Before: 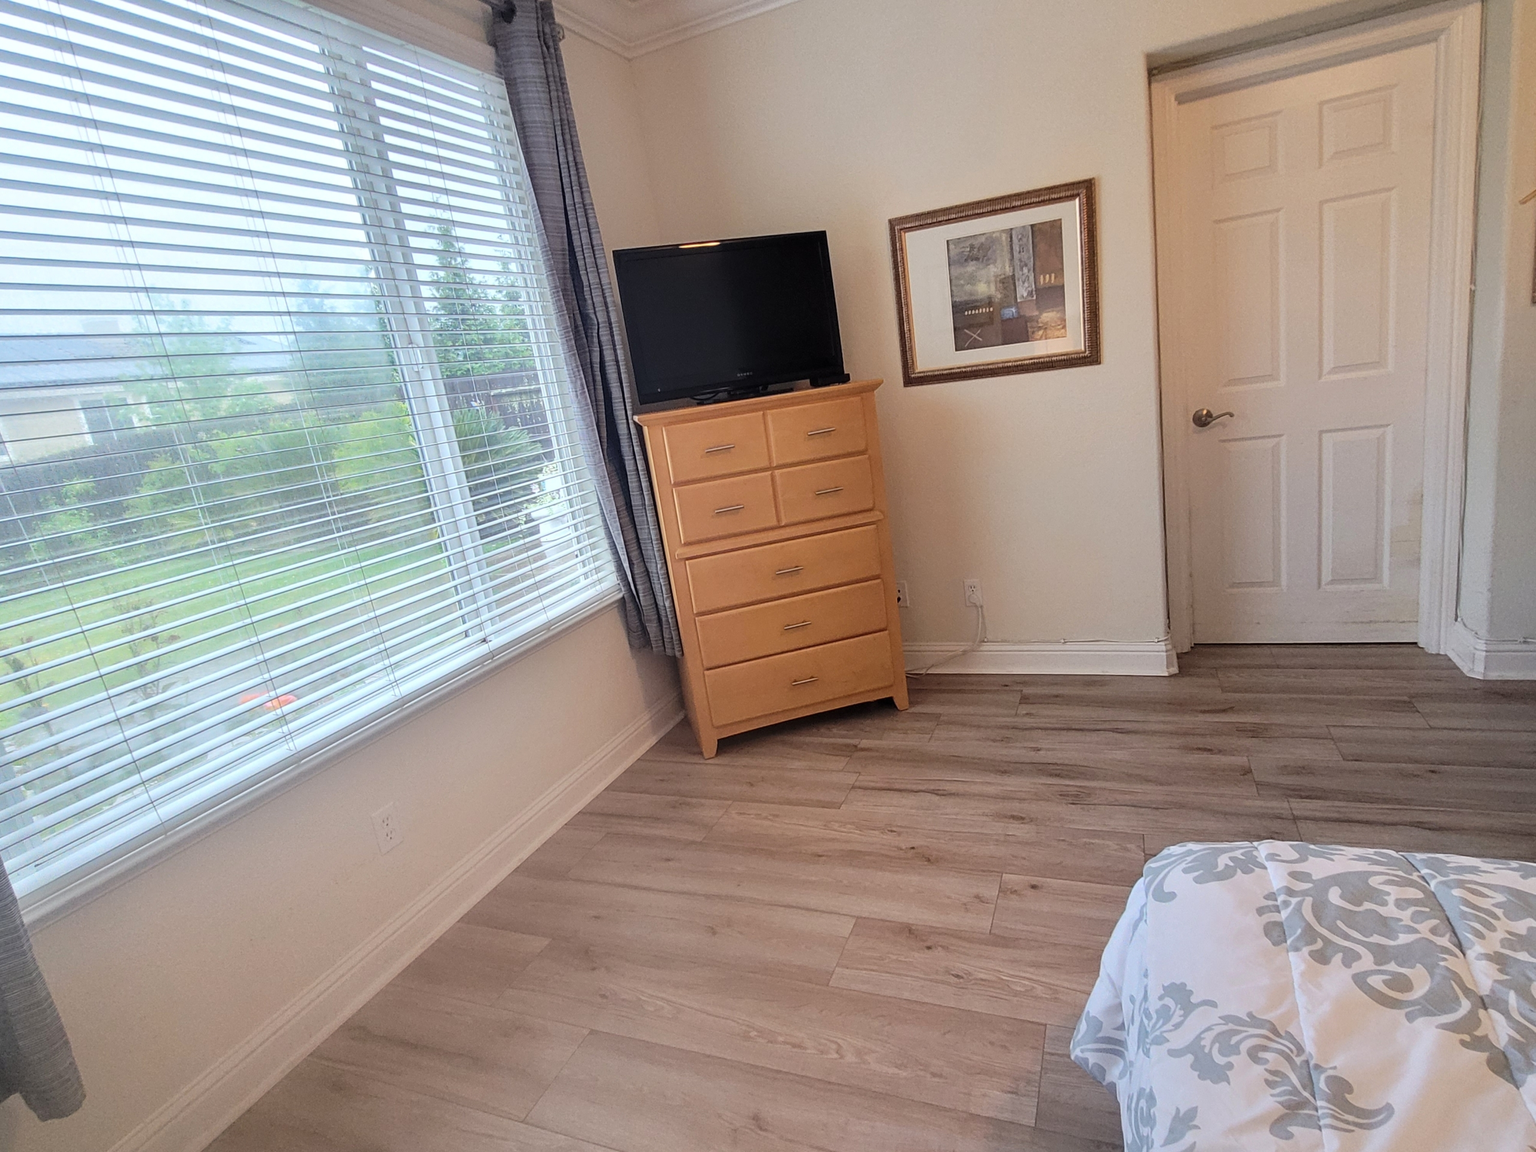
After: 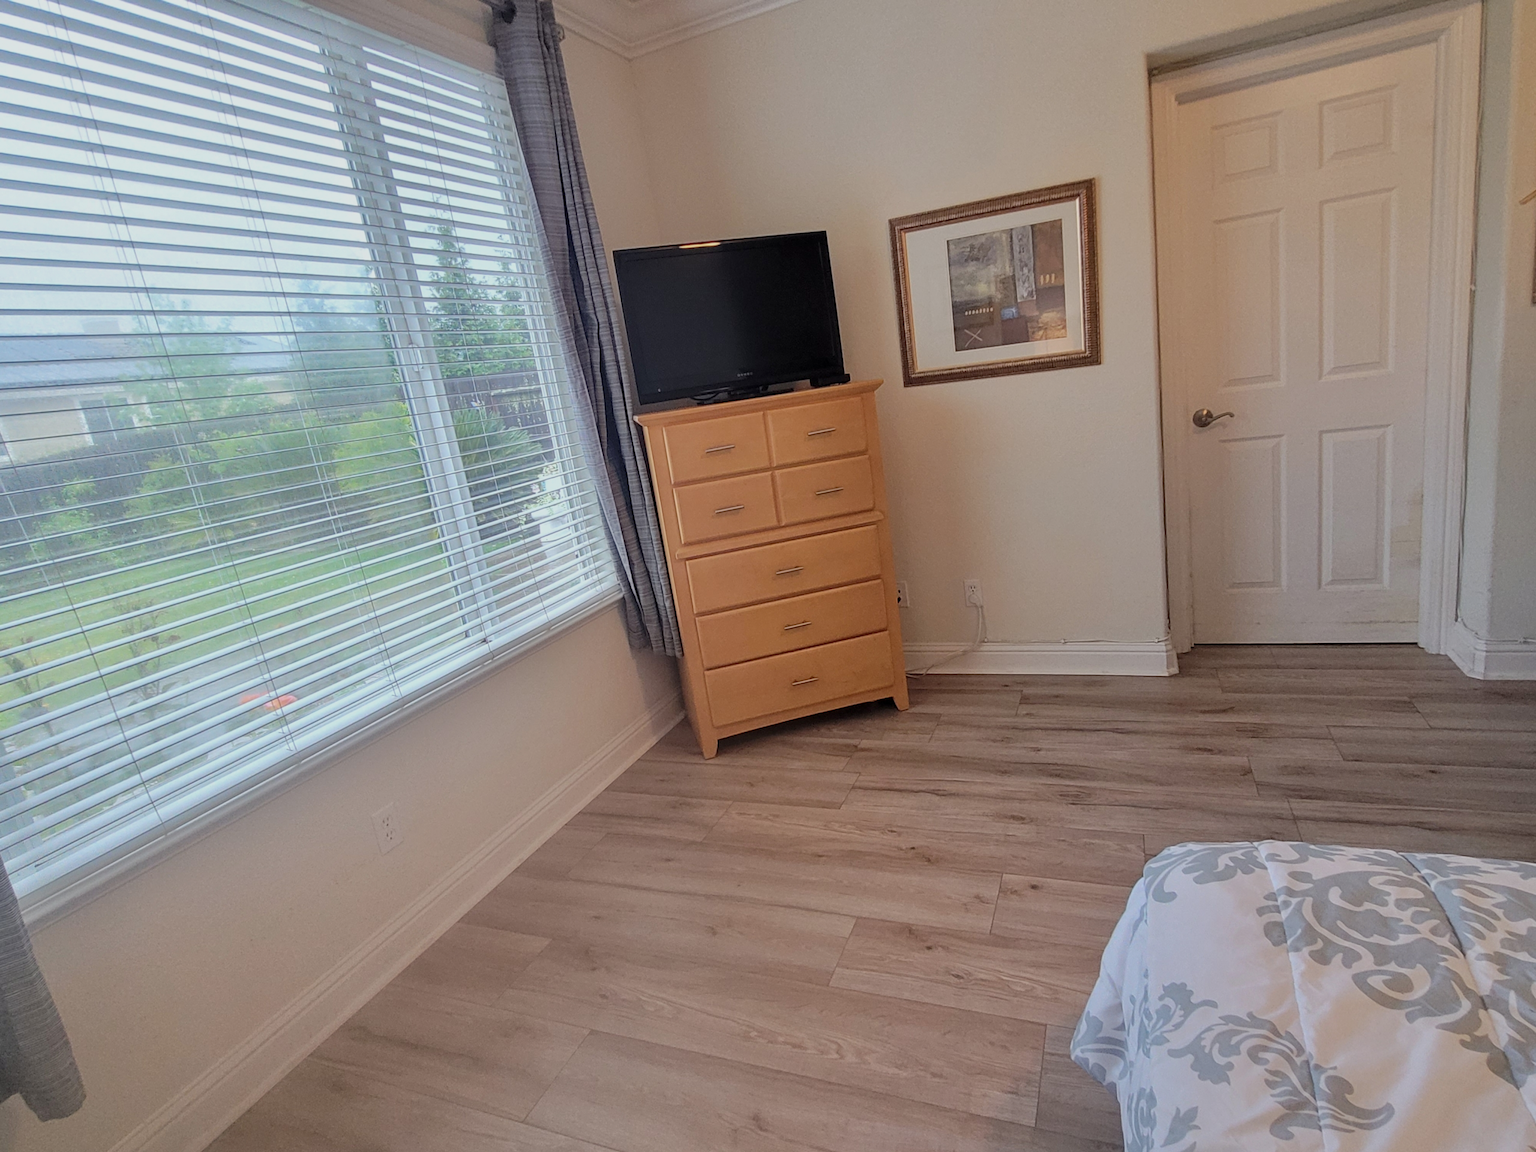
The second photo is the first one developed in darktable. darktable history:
exposure: black level correction 0.001, compensate highlight preservation false
tone equalizer: -8 EV 0.25 EV, -7 EV 0.417 EV, -6 EV 0.417 EV, -5 EV 0.25 EV, -3 EV -0.25 EV, -2 EV -0.417 EV, -1 EV -0.417 EV, +0 EV -0.25 EV, edges refinement/feathering 500, mask exposure compensation -1.57 EV, preserve details guided filter
